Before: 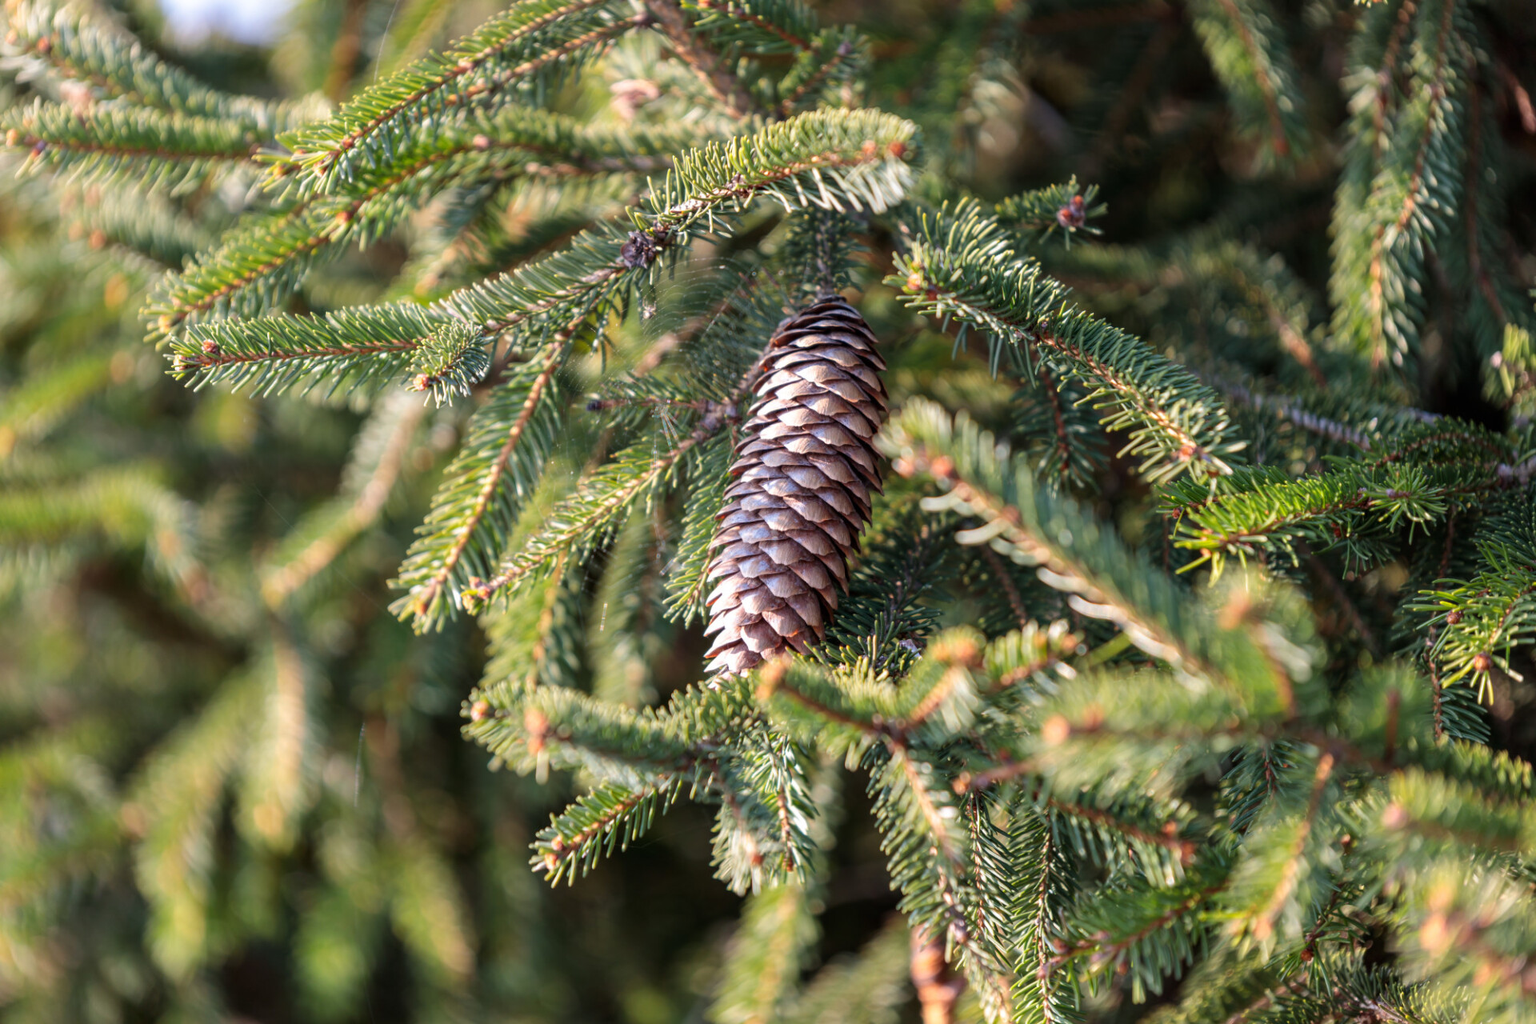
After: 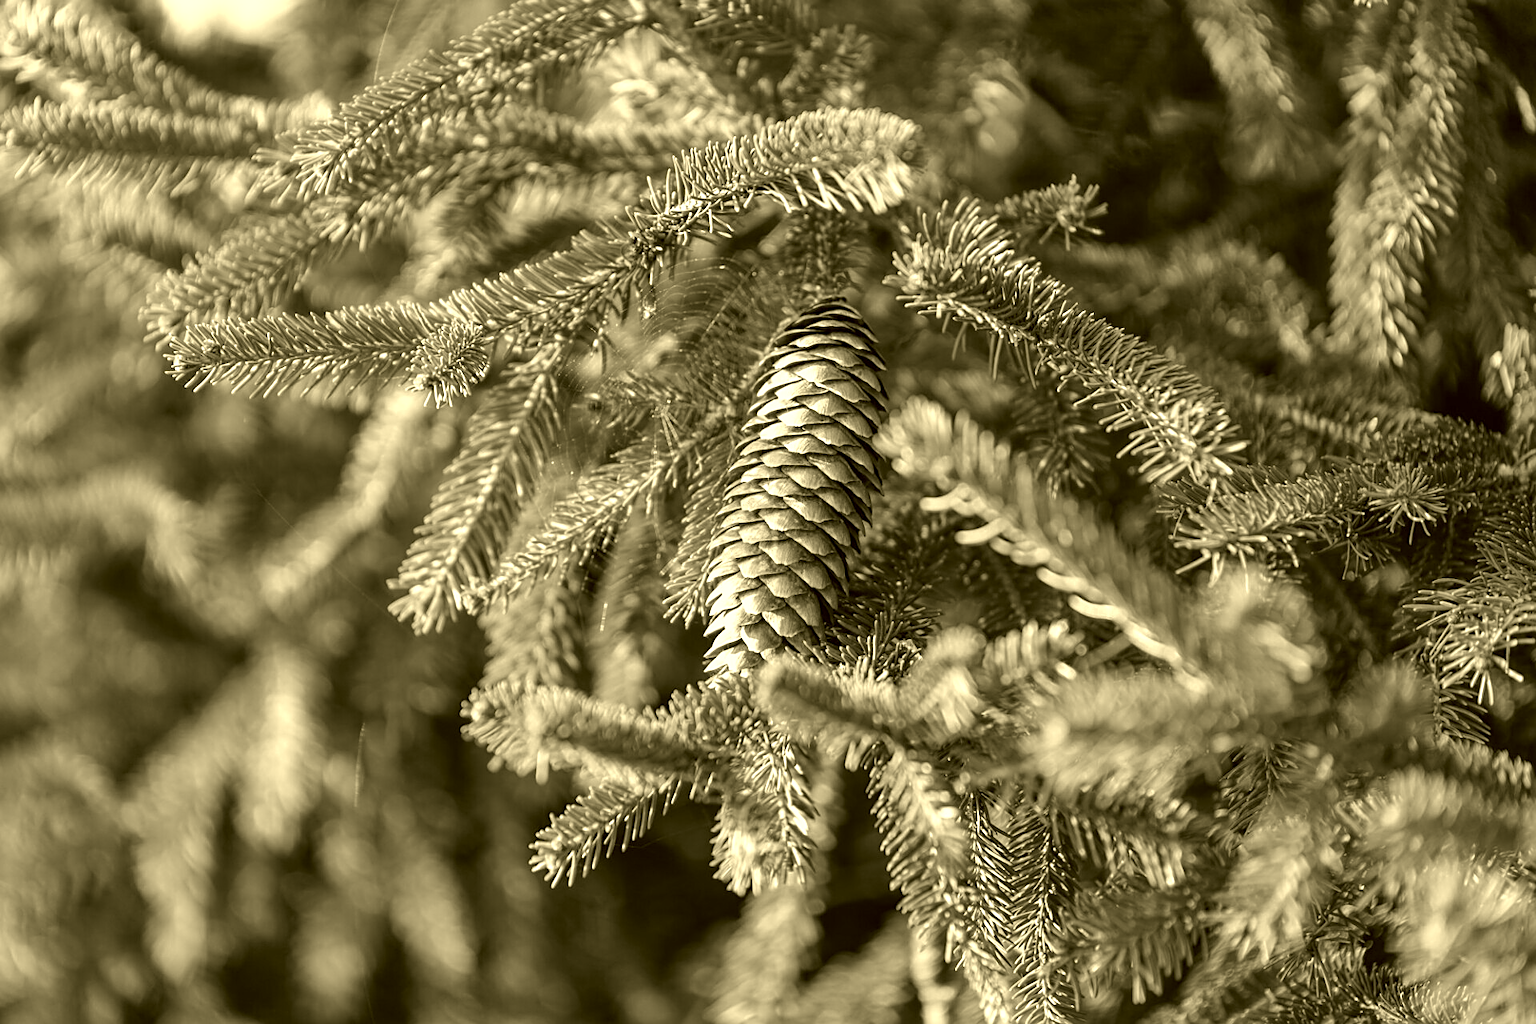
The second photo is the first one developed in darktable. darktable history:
sharpen: on, module defaults
exposure: exposure 0.722 EV, compensate highlight preservation false
shadows and highlights: shadows color adjustment 97.66%, soften with gaussian
color correction: highlights a* 0.162, highlights b* 29.53, shadows a* -0.162, shadows b* 21.09
color calibration: output gray [0.246, 0.254, 0.501, 0], gray › normalize channels true, illuminant same as pipeline (D50), adaptation XYZ, x 0.346, y 0.359, gamut compression 0
